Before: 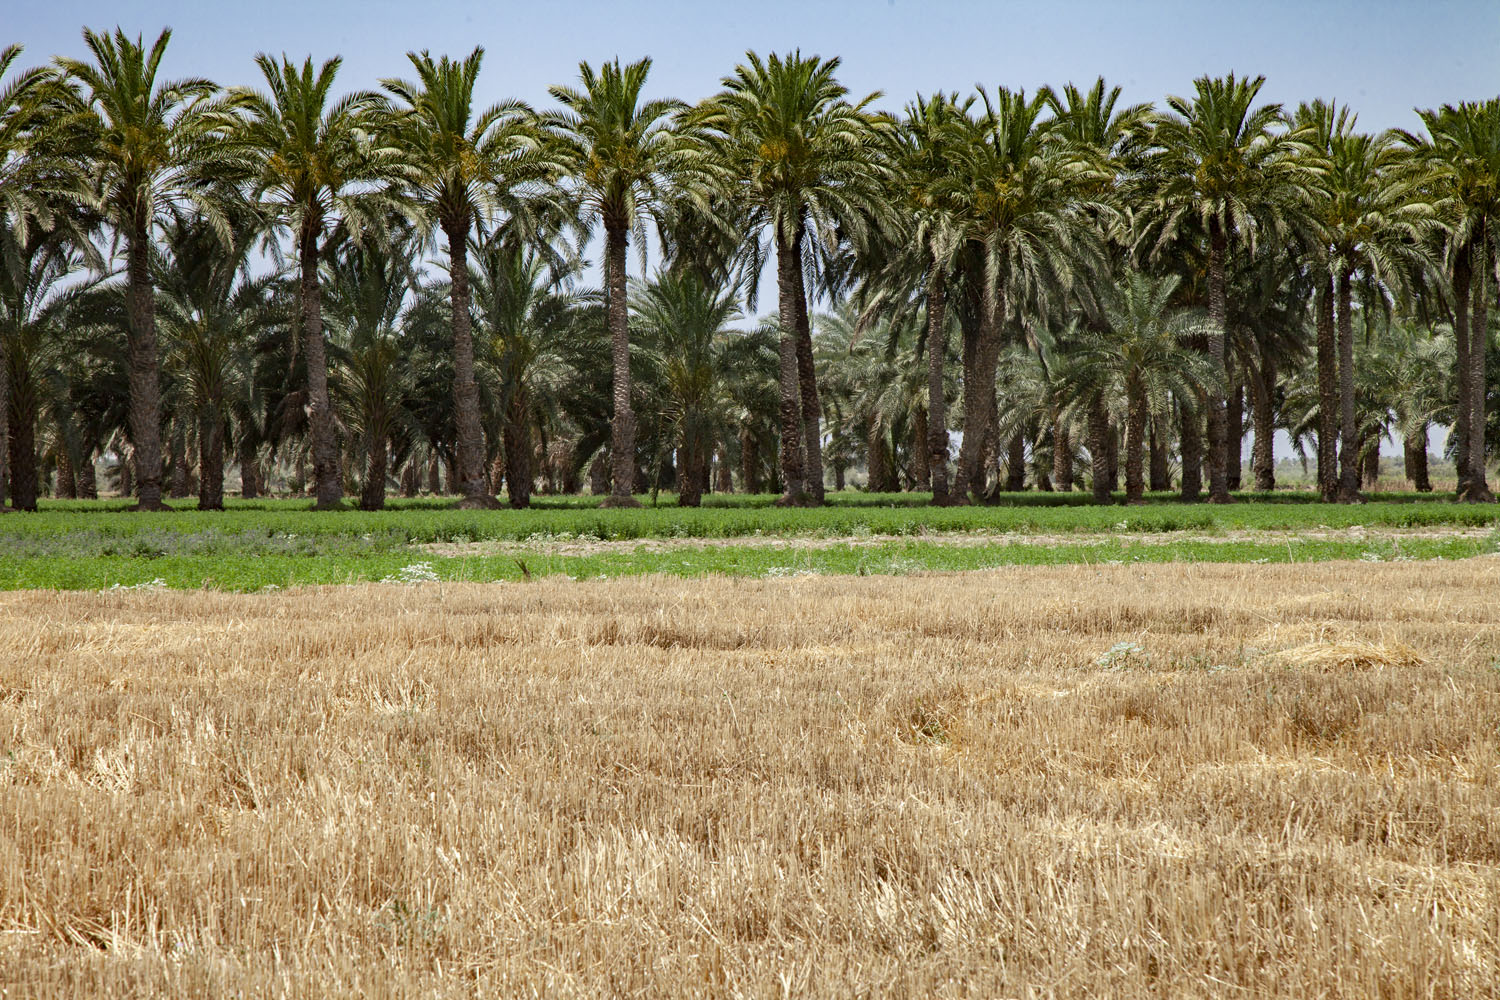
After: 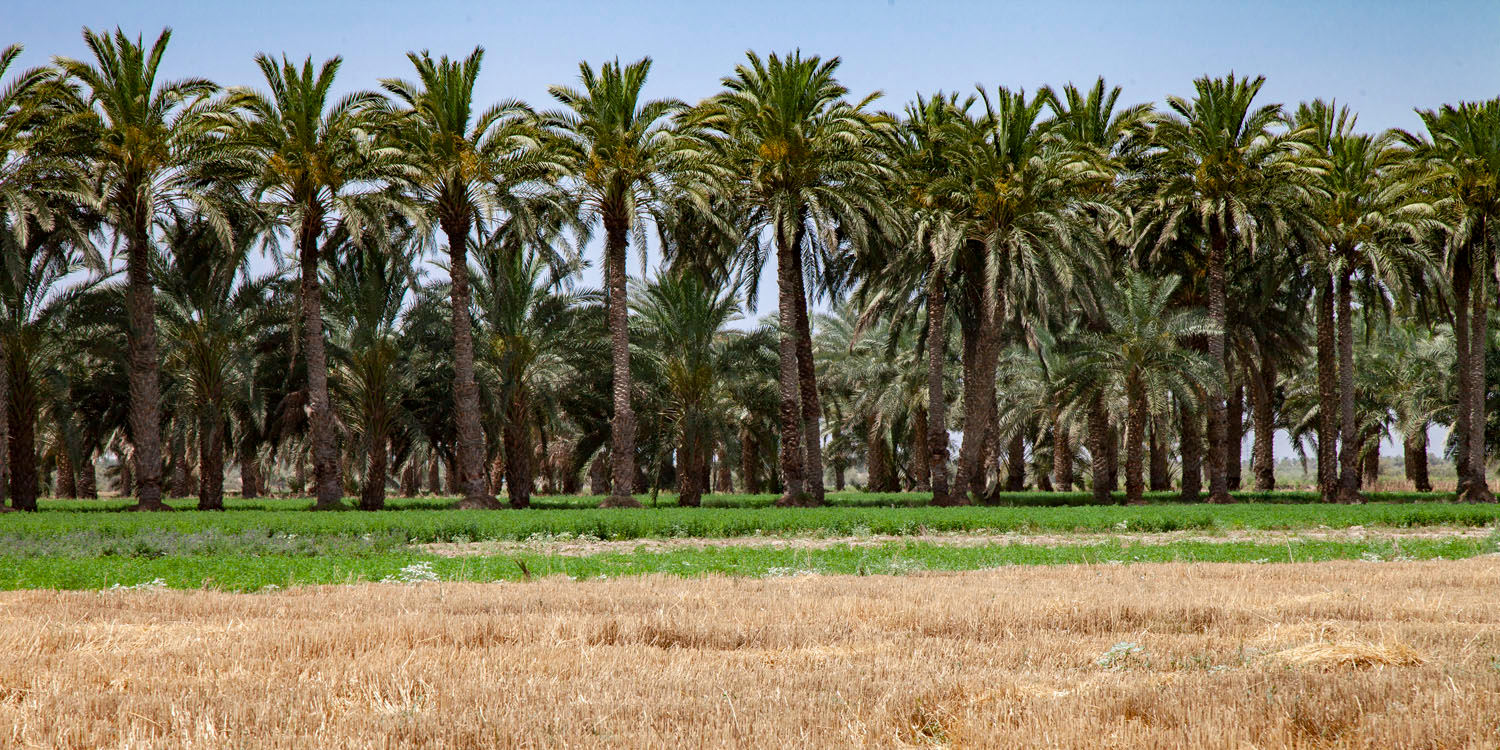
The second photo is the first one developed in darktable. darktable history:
crop: bottom 24.988%
white balance: red 1.009, blue 1.027
